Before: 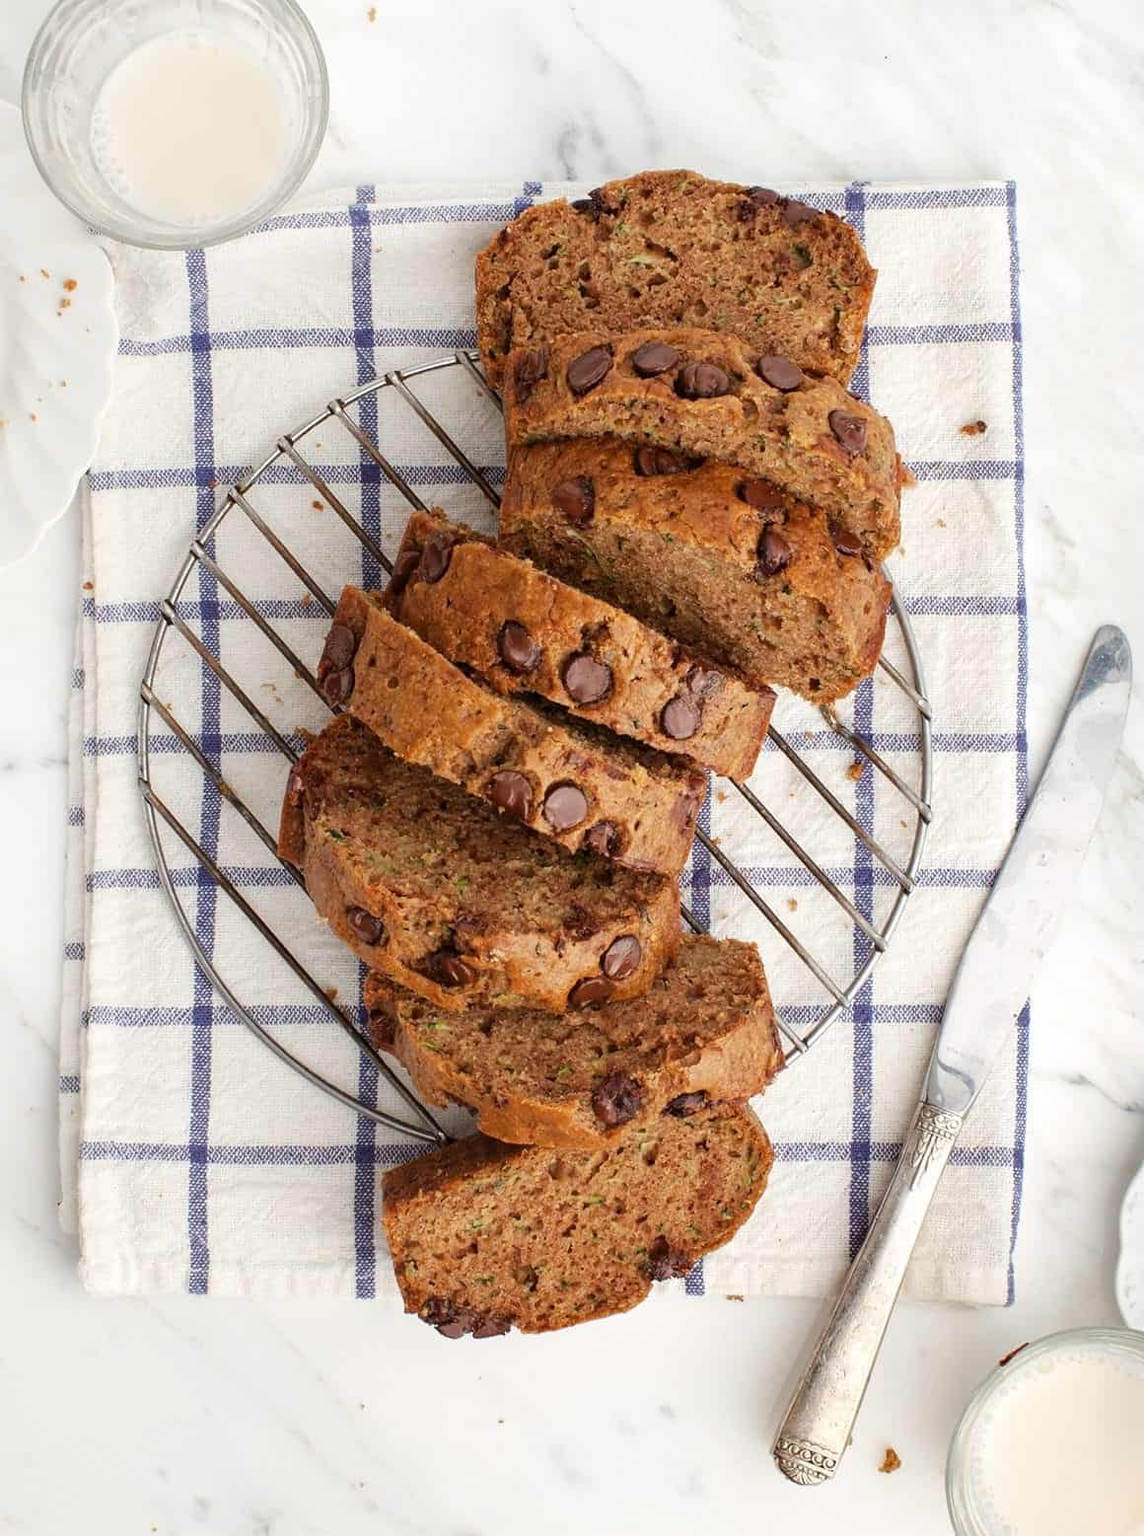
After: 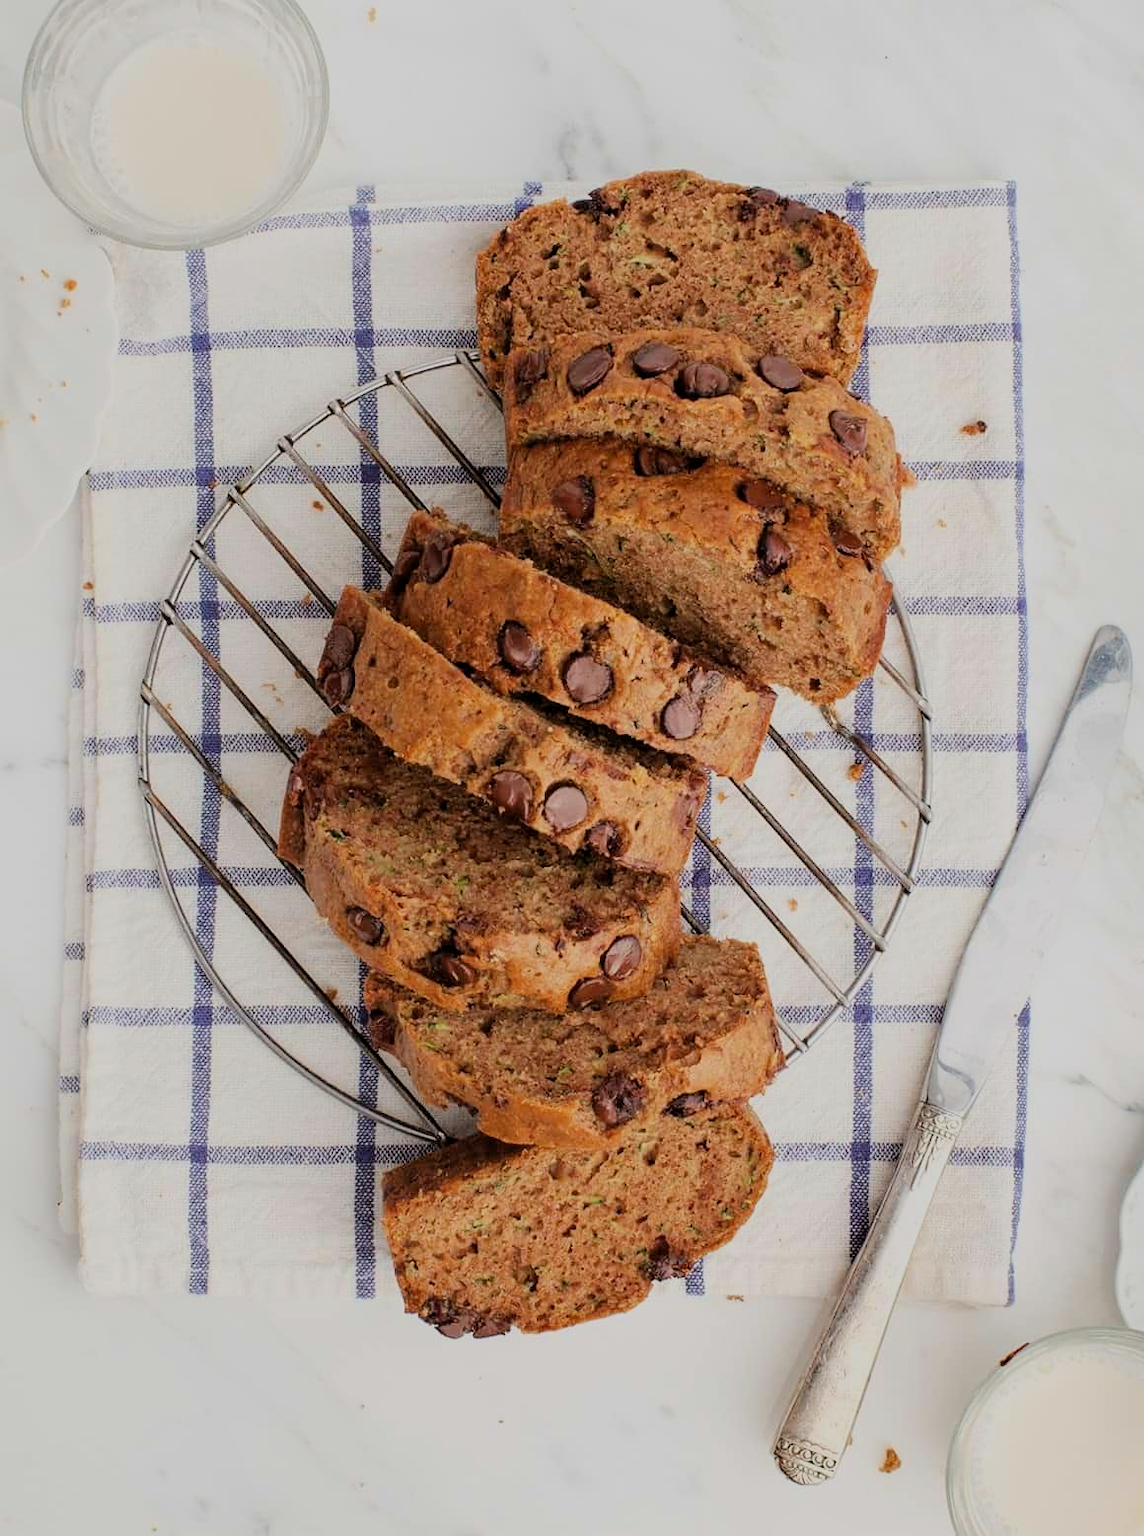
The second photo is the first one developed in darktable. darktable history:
filmic rgb: black relative exposure -7.15 EV, white relative exposure 5.36 EV, hardness 3.02, color science v6 (2022)
